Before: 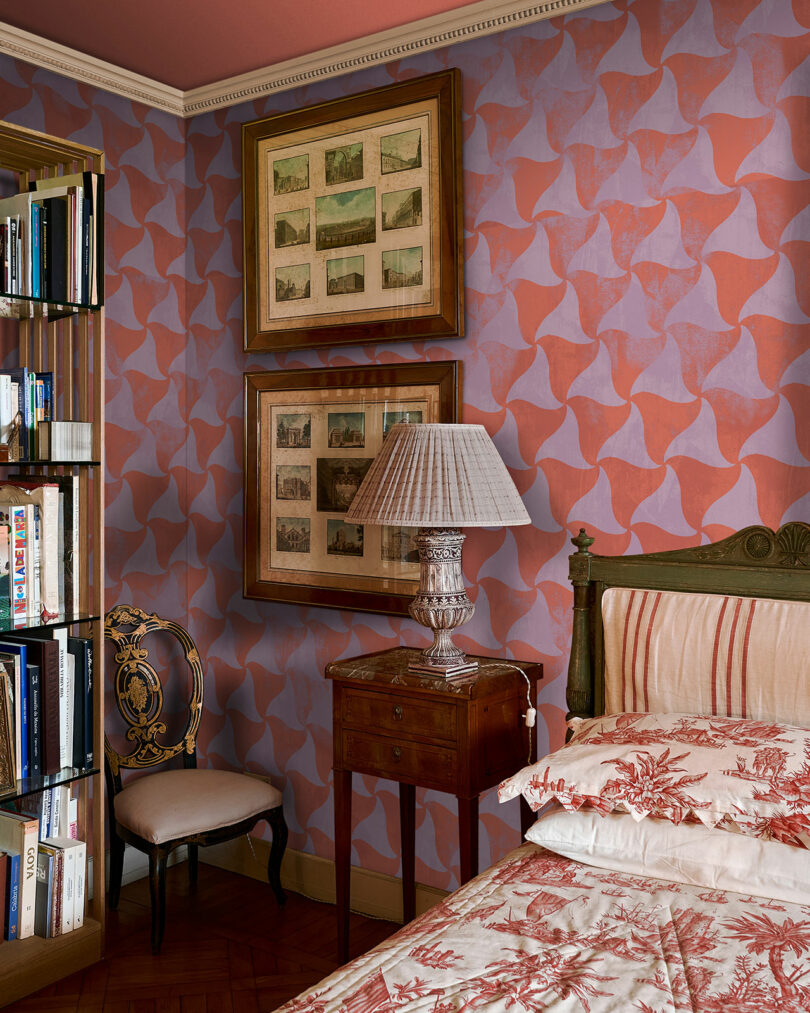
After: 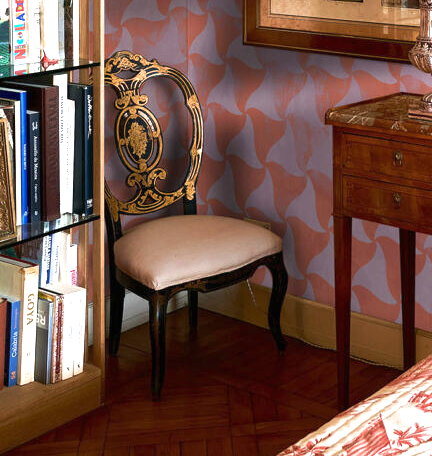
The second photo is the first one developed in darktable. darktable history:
exposure: black level correction 0, exposure 1.1 EV, compensate highlight preservation false
crop and rotate: top 54.778%, right 46.61%, bottom 0.159%
